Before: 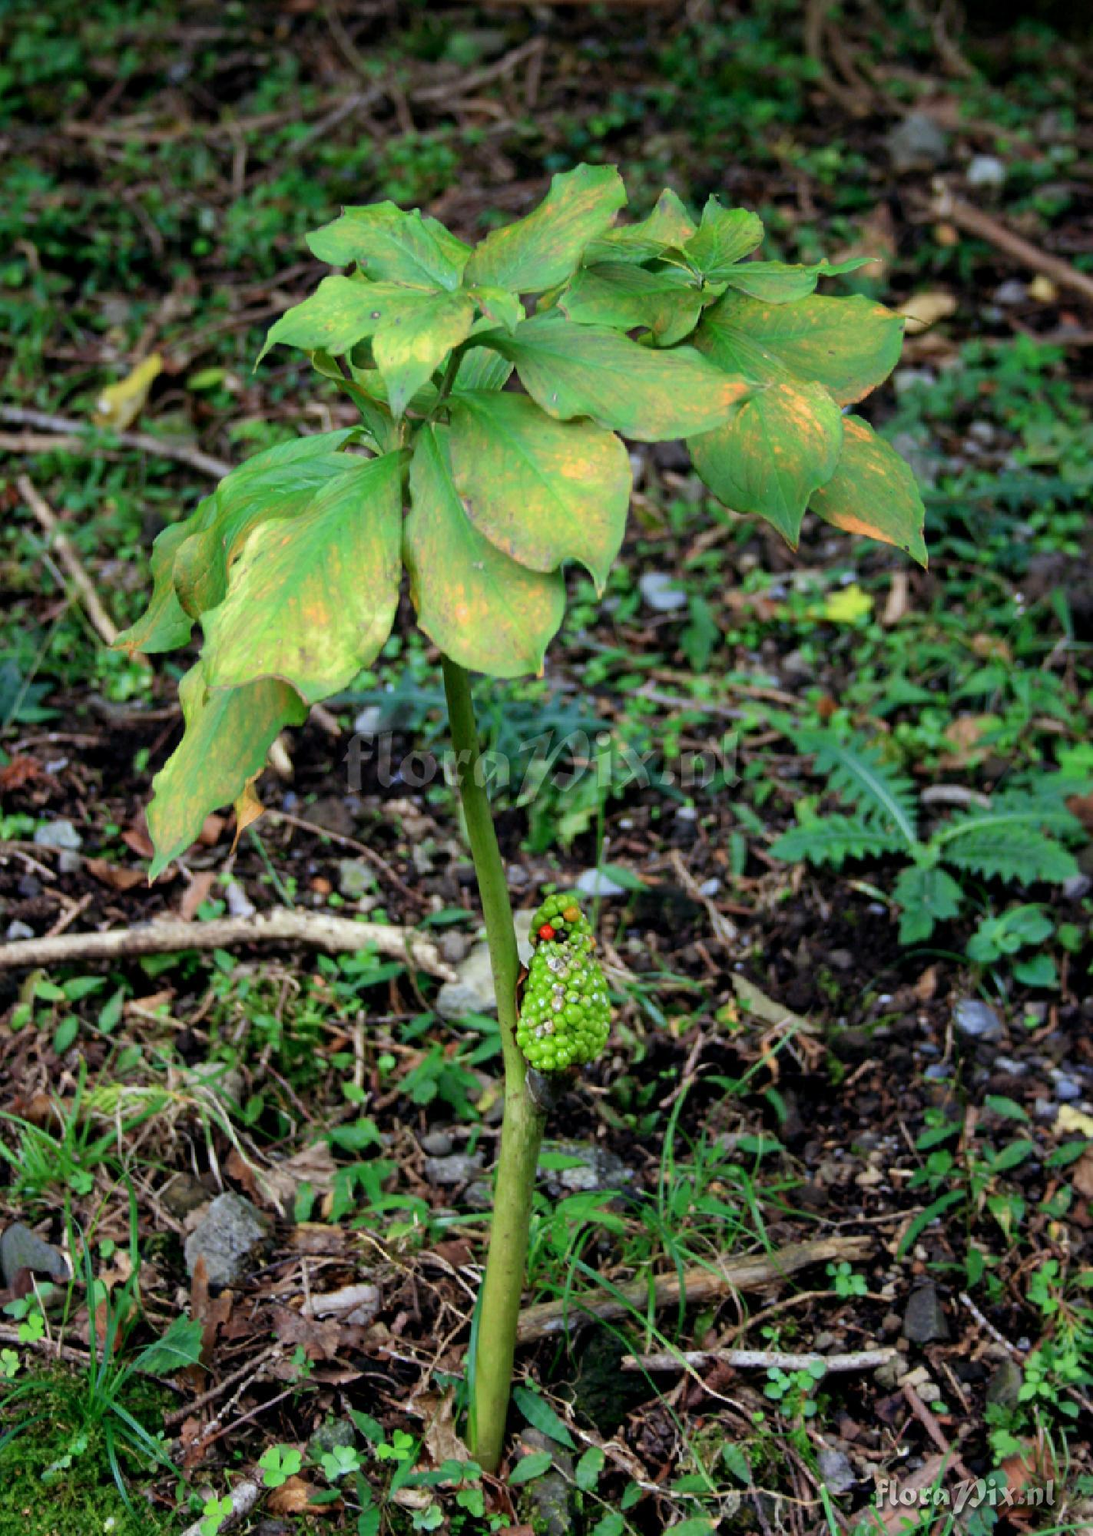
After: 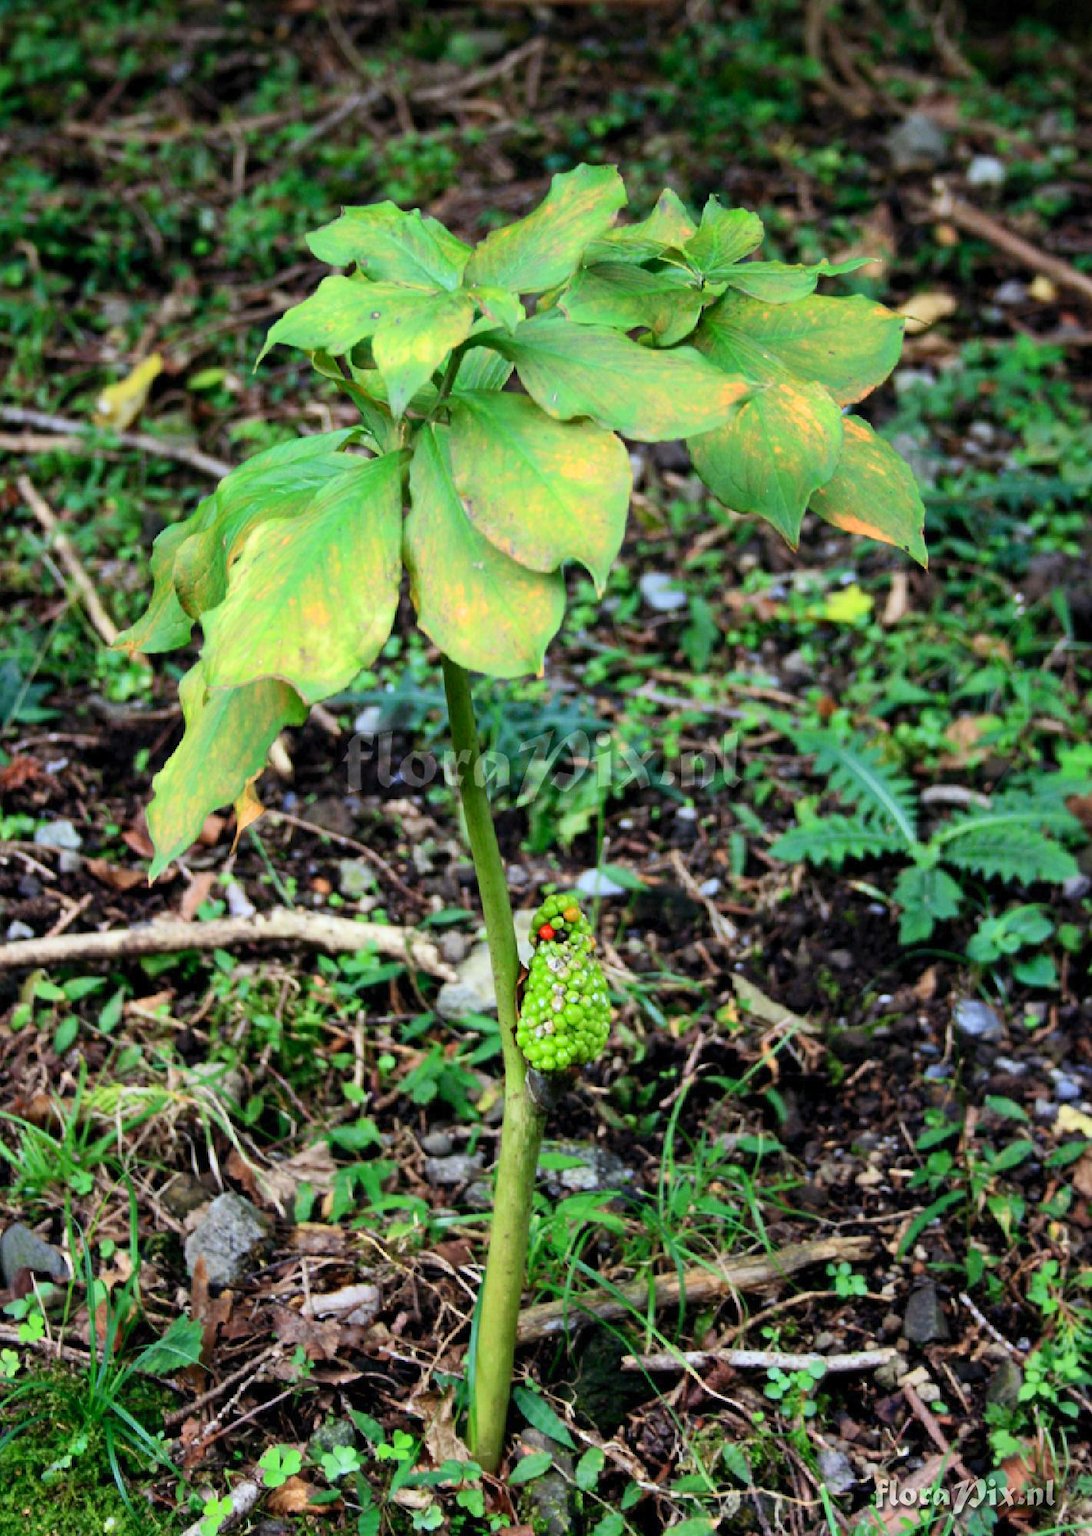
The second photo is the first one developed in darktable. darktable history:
contrast brightness saturation: contrast 0.198, brightness 0.142, saturation 0.143
